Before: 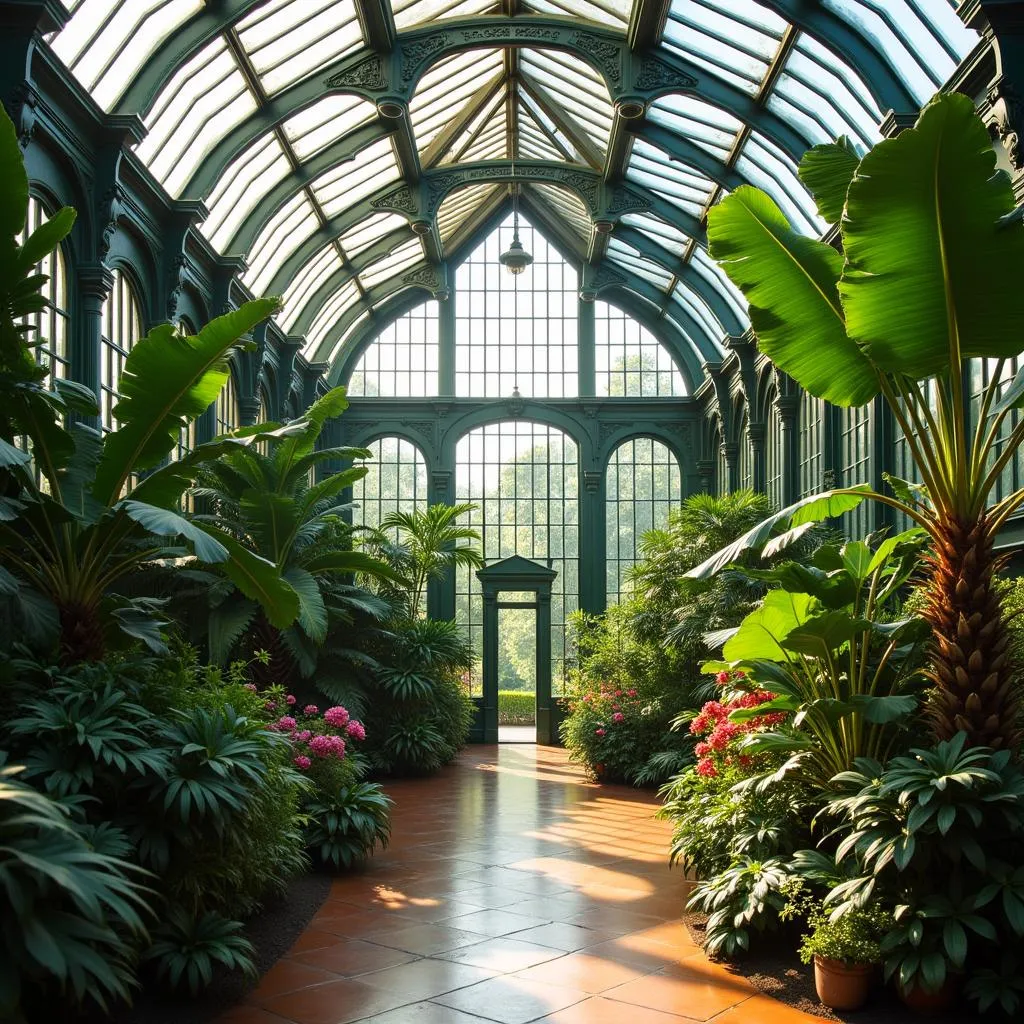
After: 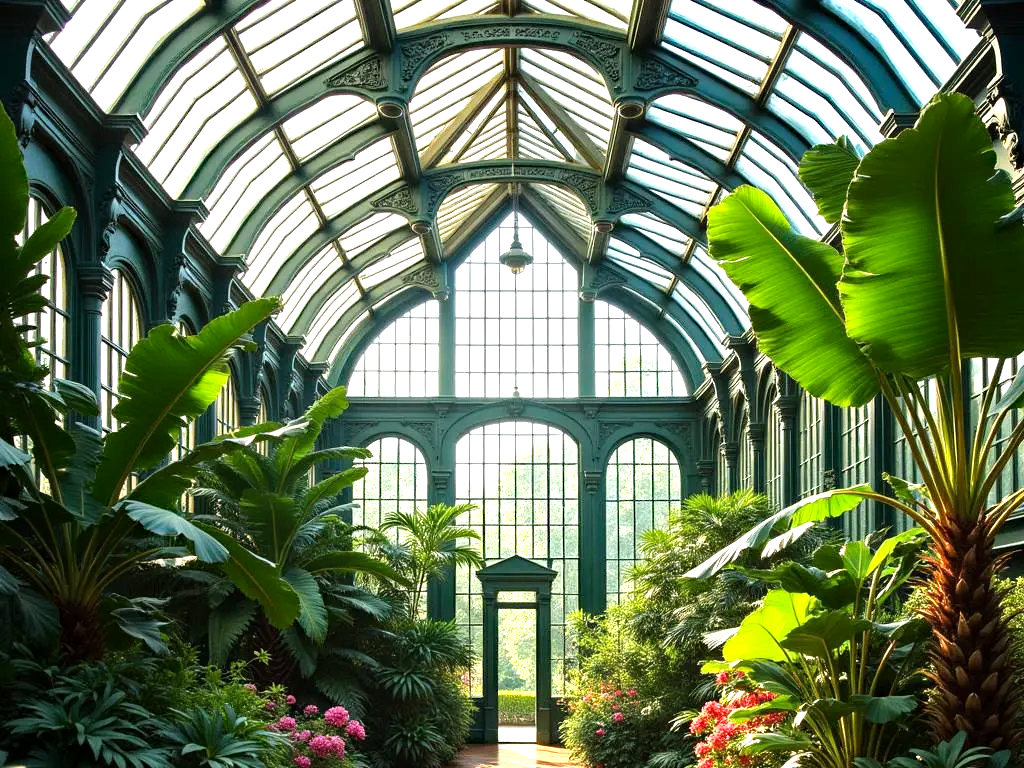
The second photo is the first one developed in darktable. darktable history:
crop: bottom 24.948%
haze removal: strength 0.301, distance 0.249, compatibility mode true, adaptive false
tone equalizer: -8 EV -0.444 EV, -7 EV -0.407 EV, -6 EV -0.372 EV, -5 EV -0.187 EV, -3 EV 0.217 EV, -2 EV 0.333 EV, -1 EV 0.364 EV, +0 EV 0.389 EV
exposure: black level correction 0.001, exposure 0.5 EV, compensate exposure bias true, compensate highlight preservation false
